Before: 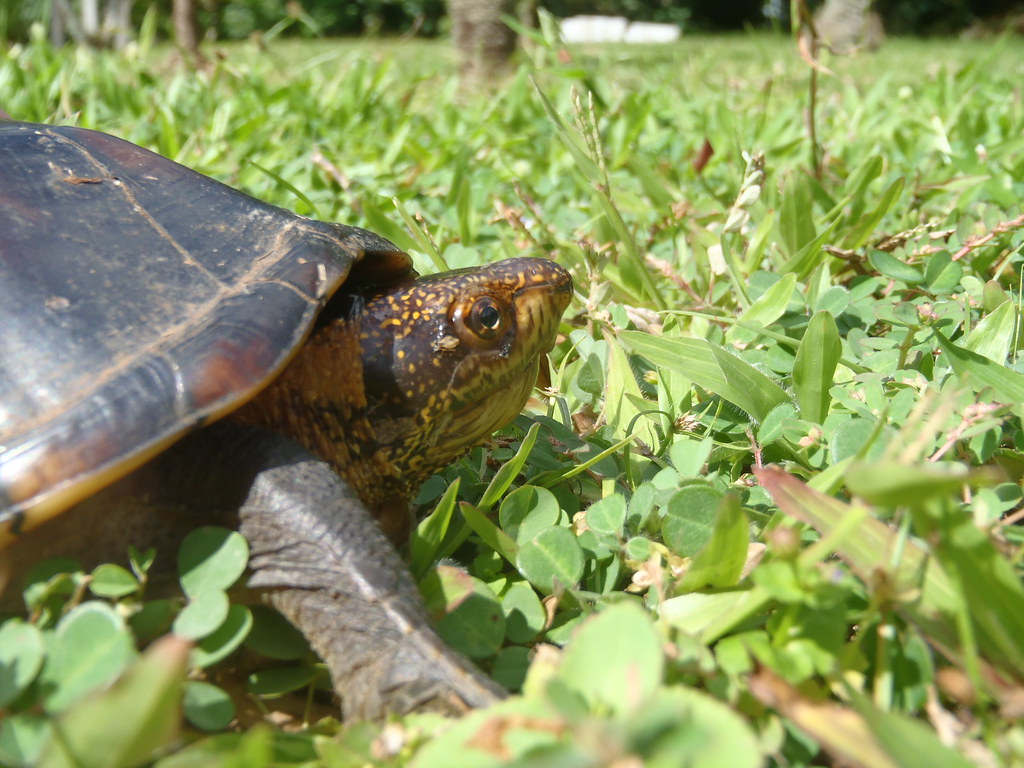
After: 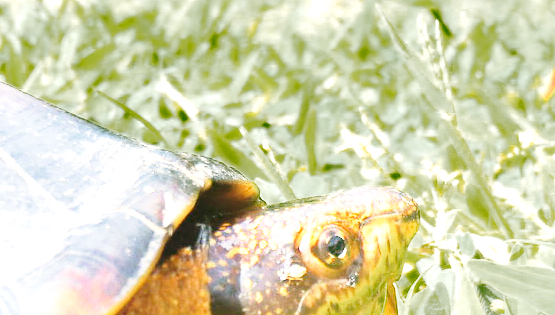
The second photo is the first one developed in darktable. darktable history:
color zones: curves: ch0 [(0.25, 0.5) (0.347, 0.092) (0.75, 0.5)]; ch1 [(0.25, 0.5) (0.33, 0.51) (0.75, 0.5)]
crop: left 14.971%, top 9.318%, right 30.809%, bottom 48.563%
exposure: black level correction 0, exposure 2.11 EV, compensate highlight preservation false
base curve: curves: ch0 [(0, 0) (0.028, 0.03) (0.121, 0.232) (0.46, 0.748) (0.859, 0.968) (1, 1)], preserve colors none
